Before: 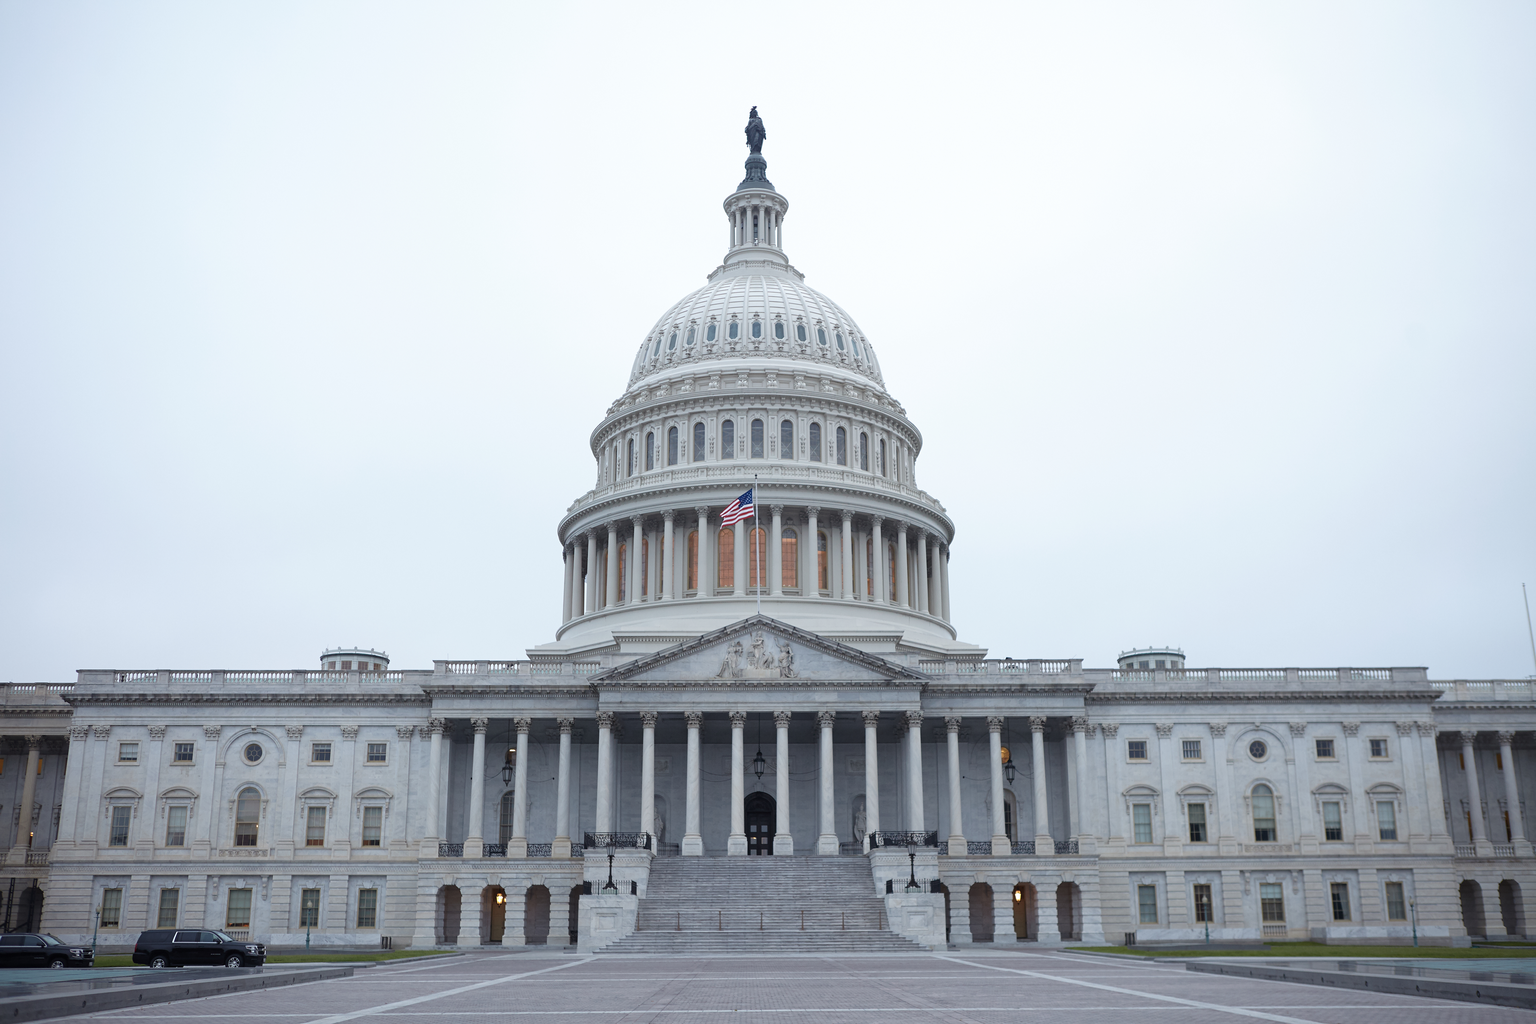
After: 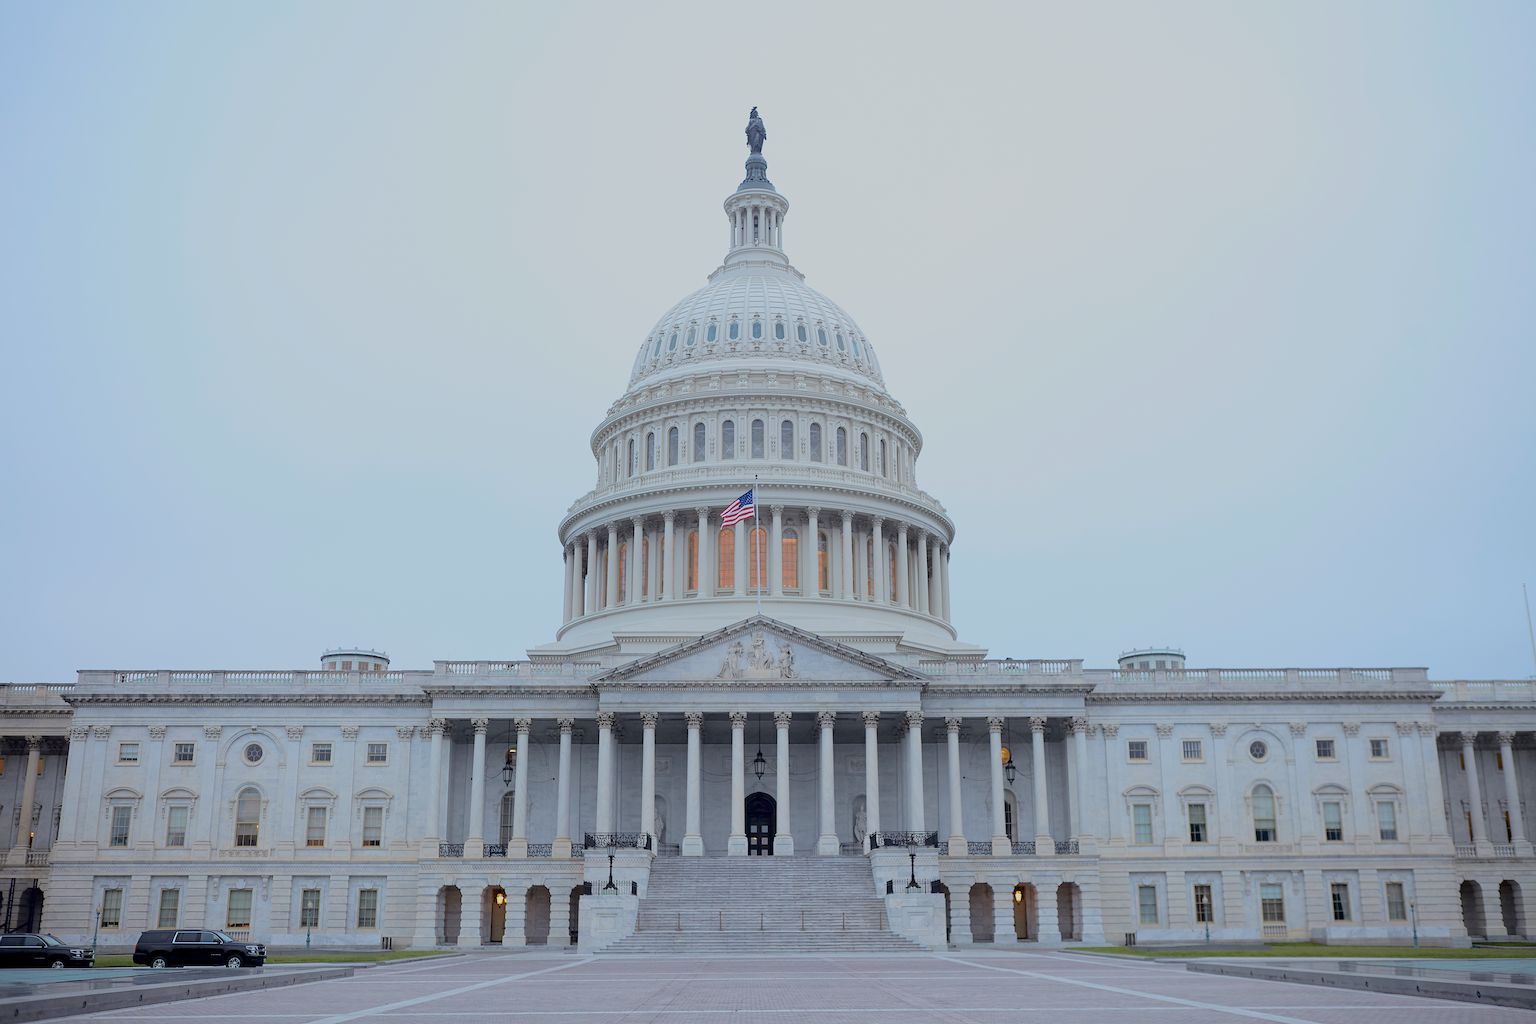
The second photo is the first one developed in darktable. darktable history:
exposure: black level correction 0, exposure 0.5 EV, compensate highlight preservation false
filmic rgb: middle gray luminance 3.34%, black relative exposure -5.91 EV, white relative exposure 6.37 EV, threshold 5.98 EV, dynamic range scaling 21.84%, target black luminance 0%, hardness 2.31, latitude 46.72%, contrast 0.774, highlights saturation mix 98.96%, shadows ↔ highlights balance 0.067%, color science v6 (2022), enable highlight reconstruction true
sharpen: on, module defaults
